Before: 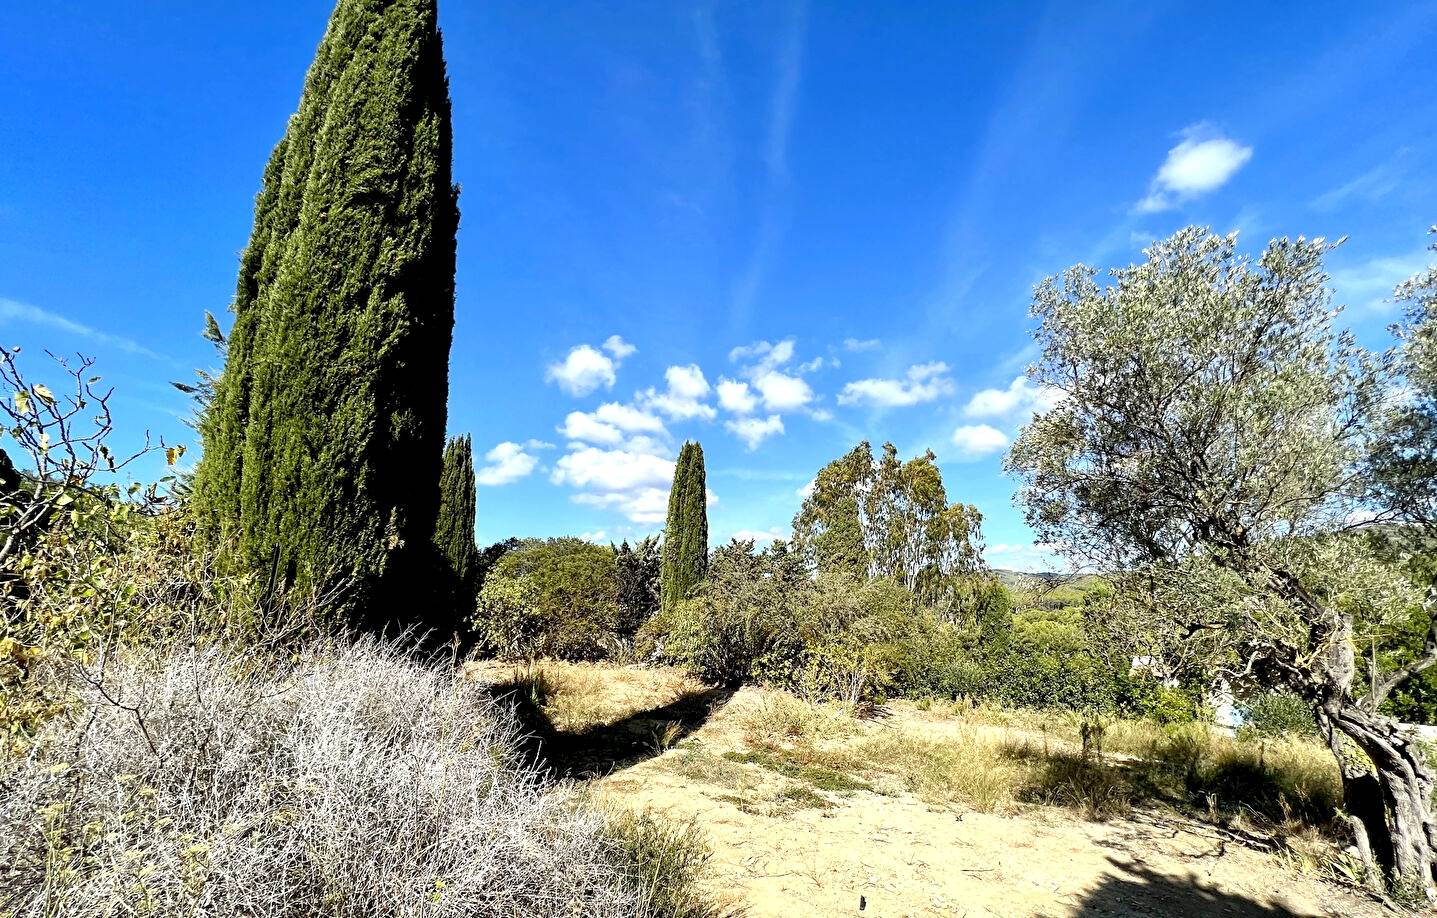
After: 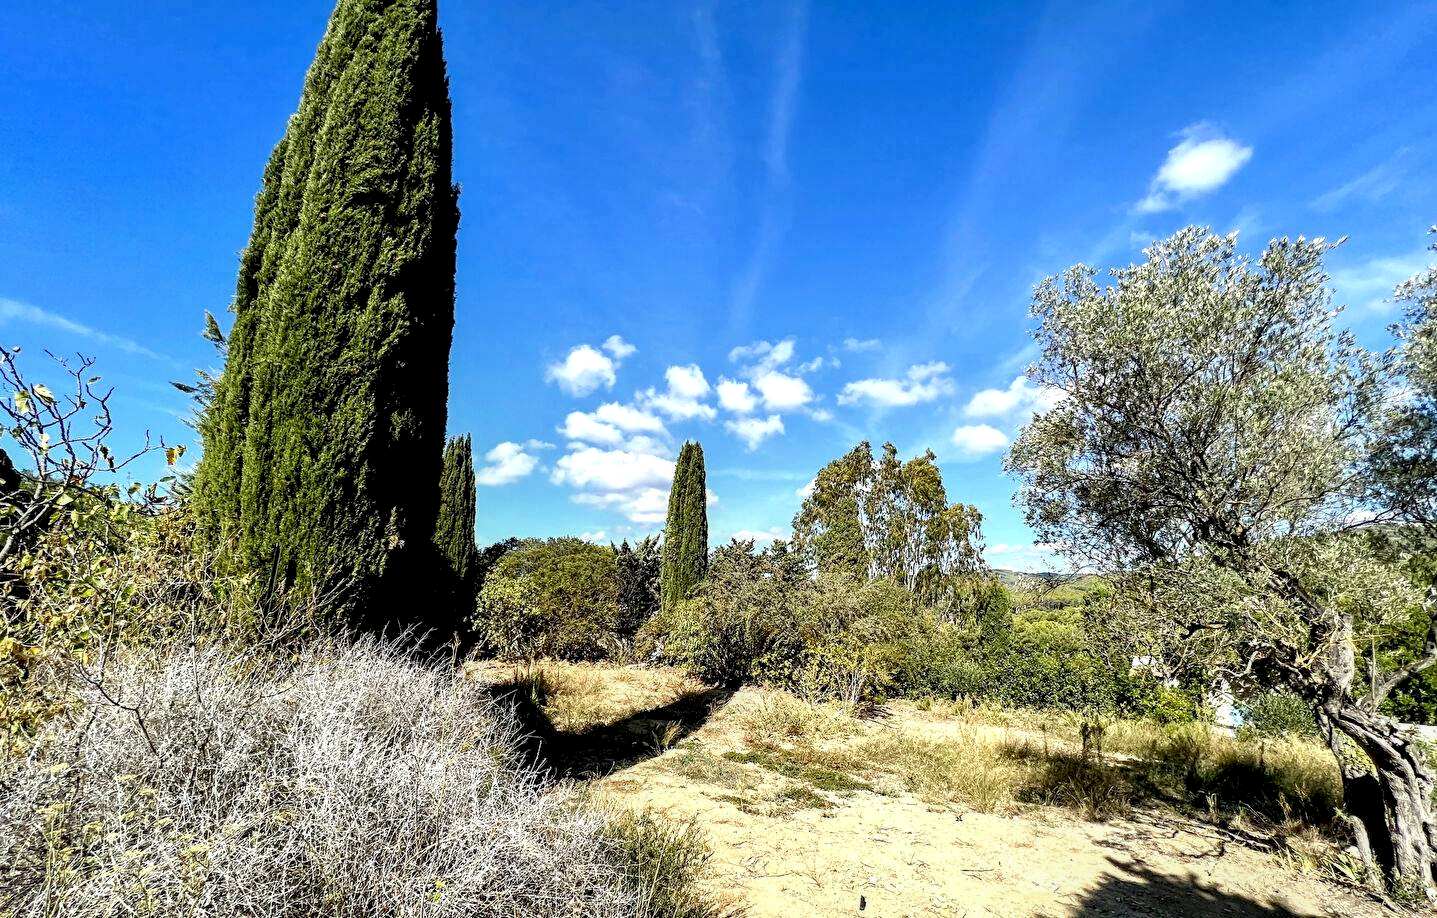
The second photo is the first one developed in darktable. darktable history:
local contrast: shadows 92%, midtone range 0.498
levels: mode automatic, levels [0.116, 0.574, 1]
